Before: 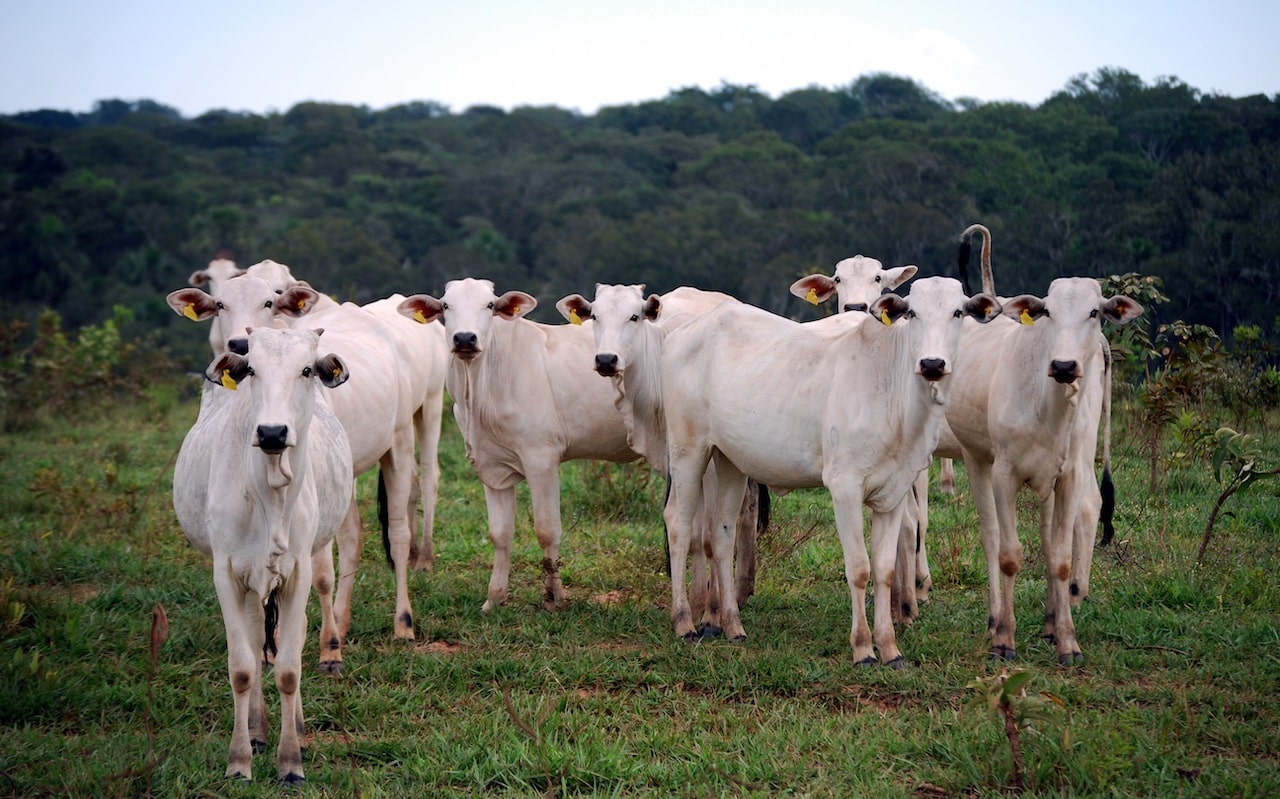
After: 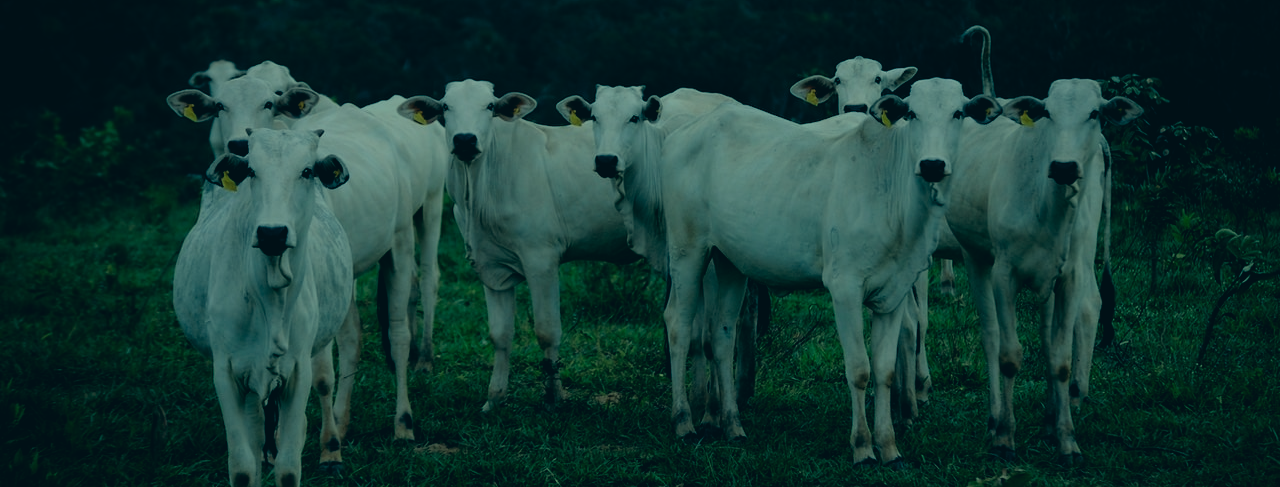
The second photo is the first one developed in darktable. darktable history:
exposure: exposure -1.391 EV, compensate highlight preservation false
contrast equalizer: y [[0.514, 0.573, 0.581, 0.508, 0.5, 0.5], [0.5 ×6], [0.5 ×6], [0 ×6], [0 ×6]], mix 0.147
color correction: highlights a* -20.12, highlights b* 9.8, shadows a* -19.9, shadows b* -11.03
crop and rotate: top 24.998%, bottom 13.93%
filmic rgb: middle gray luminance 21.66%, black relative exposure -14.07 EV, white relative exposure 2.97 EV, target black luminance 0%, hardness 8.75, latitude 59.76%, contrast 1.207, highlights saturation mix 6.44%, shadows ↔ highlights balance 41.2%, add noise in highlights 0, color science v3 (2019), use custom middle-gray values true, contrast in highlights soft
tone equalizer: edges refinement/feathering 500, mask exposure compensation -1.57 EV, preserve details no
